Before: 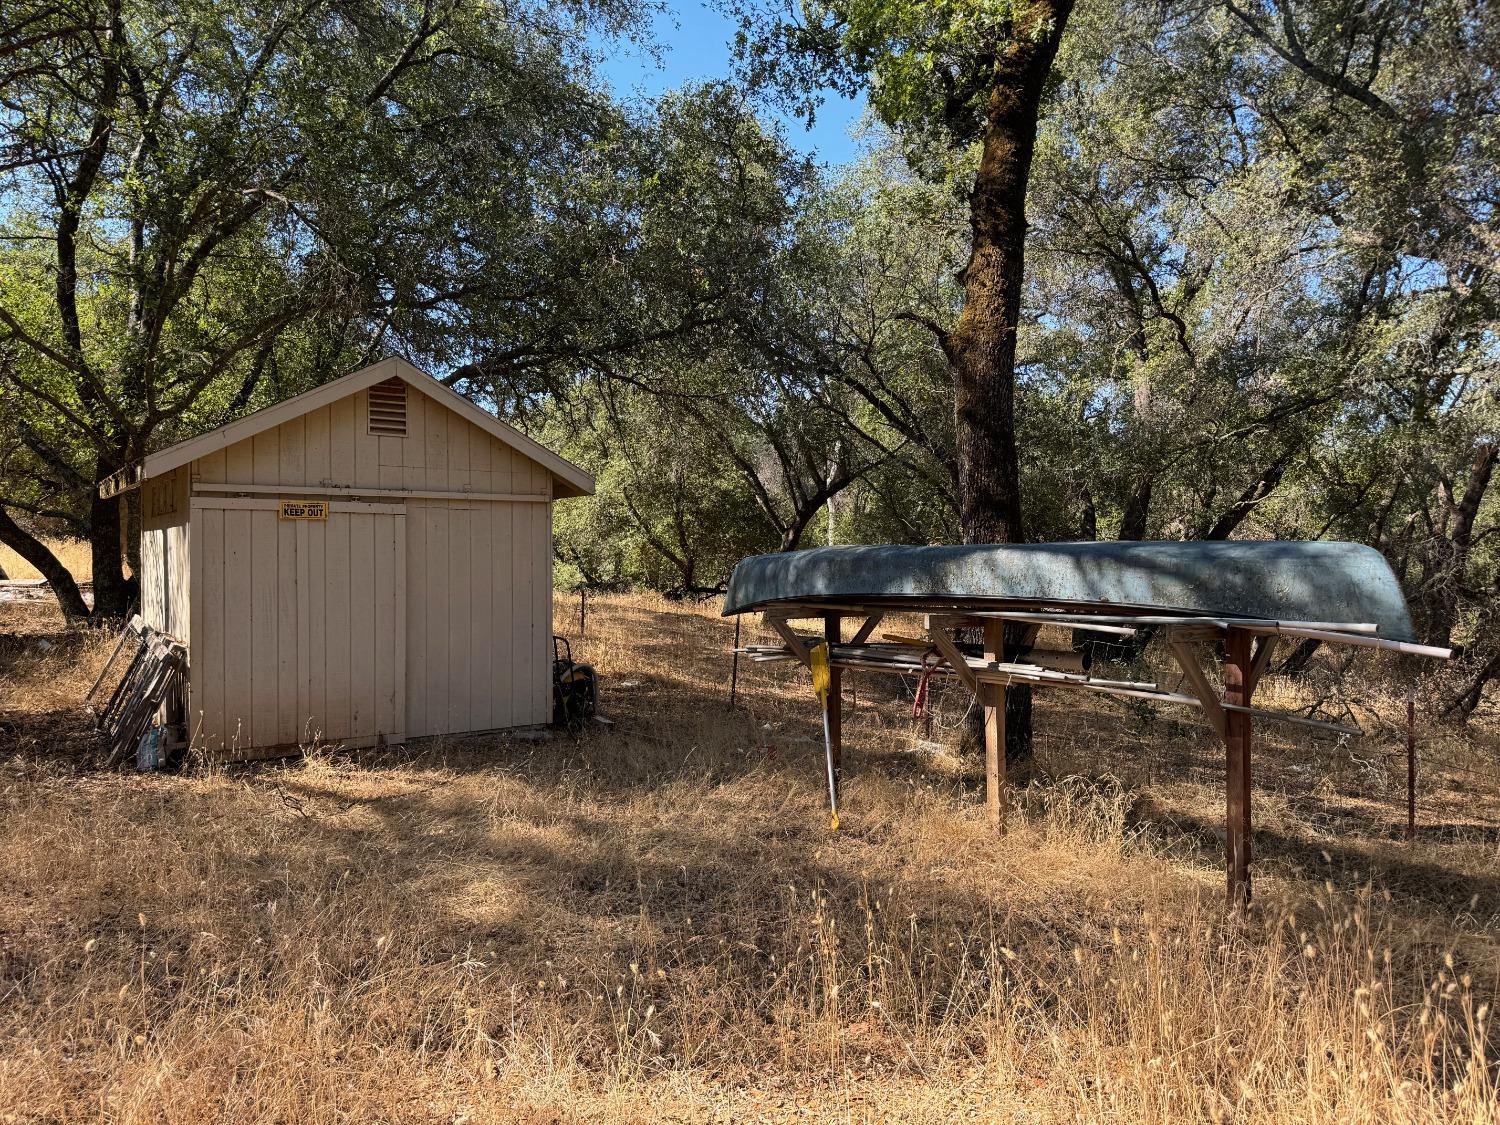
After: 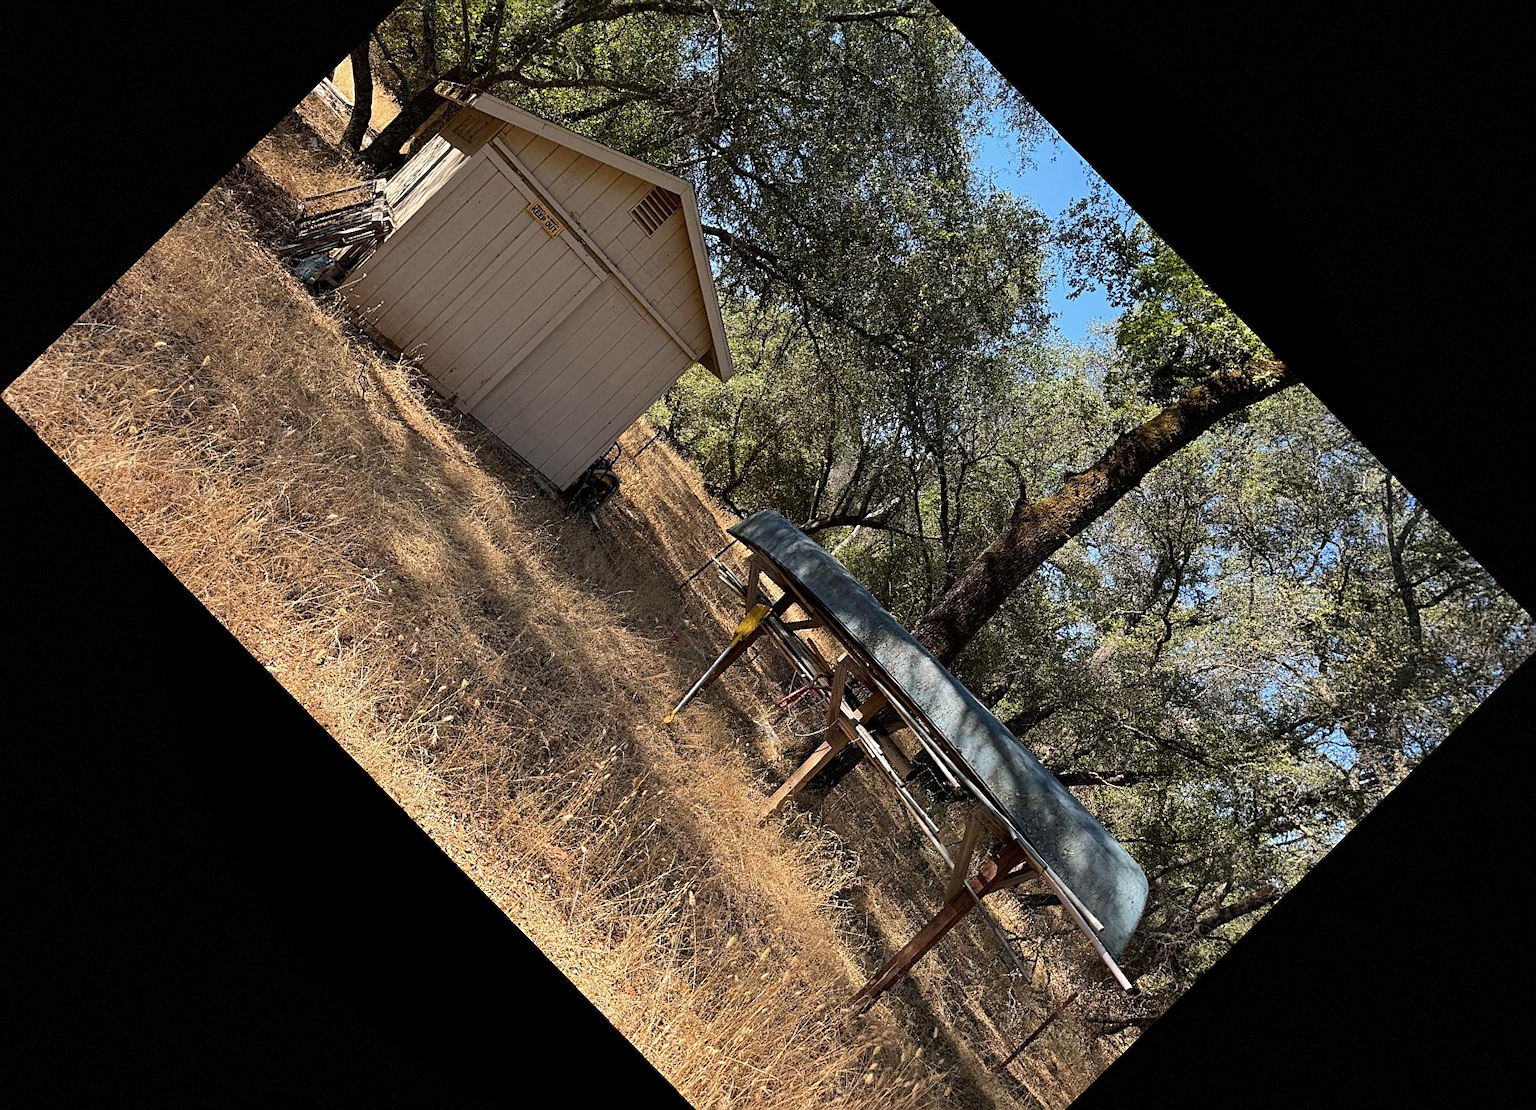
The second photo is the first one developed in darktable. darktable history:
sharpen: on, module defaults
crop and rotate: angle -45.7°, top 16.808%, right 0.847%, bottom 11.733%
vignetting: brightness -0.178, saturation -0.302, dithering 8-bit output
